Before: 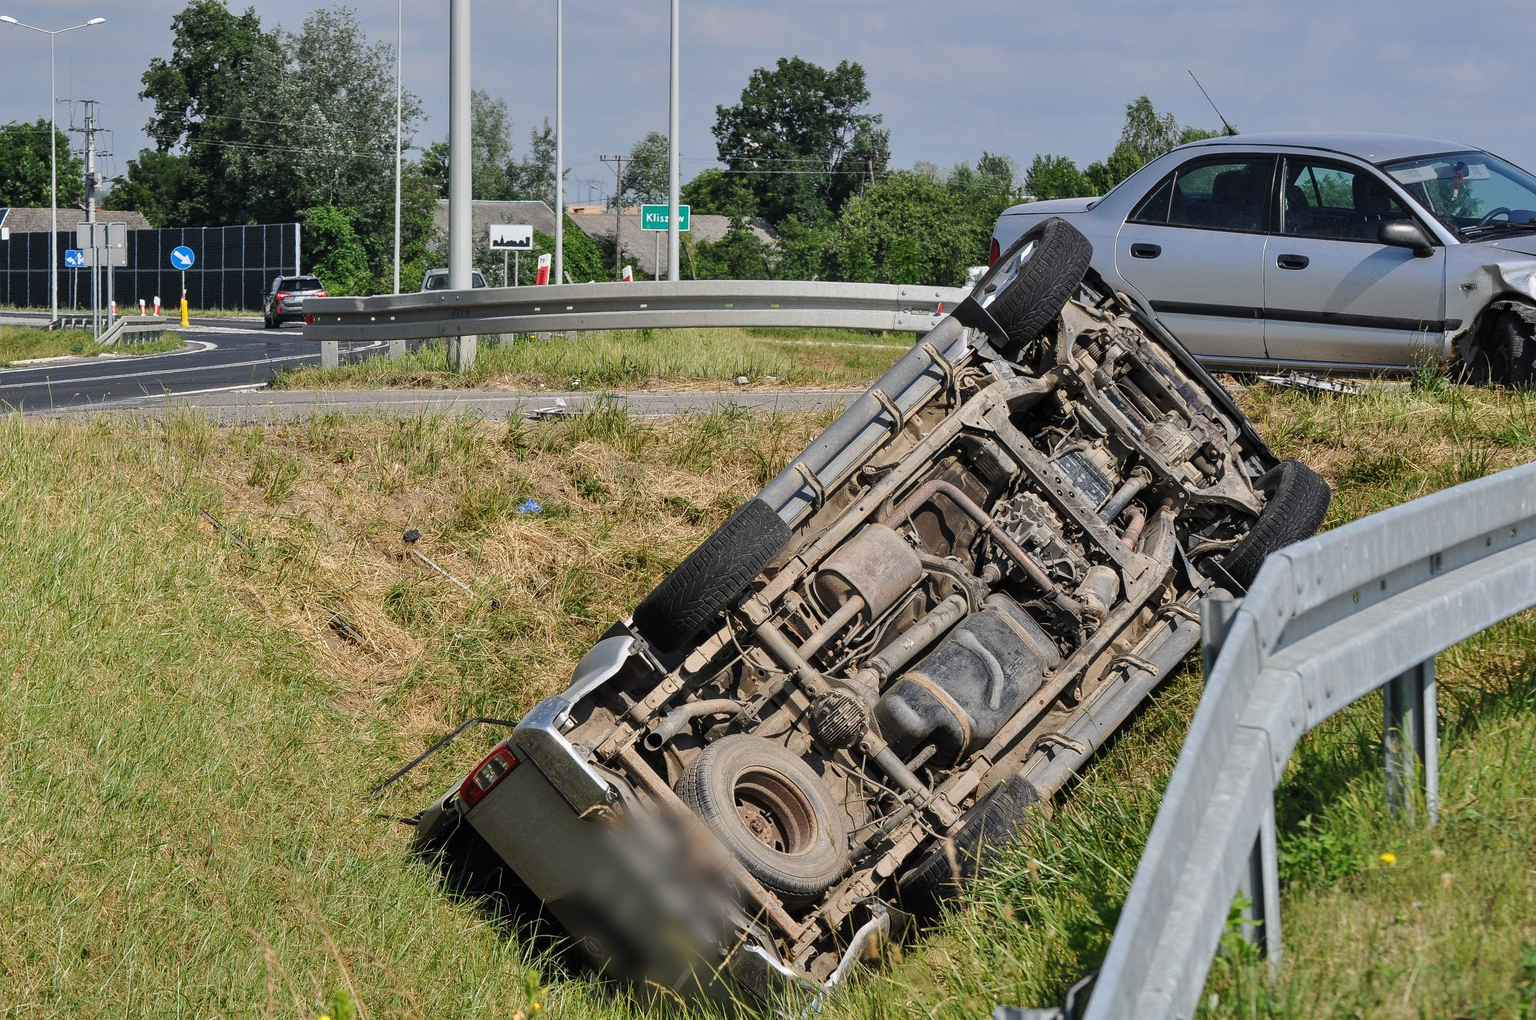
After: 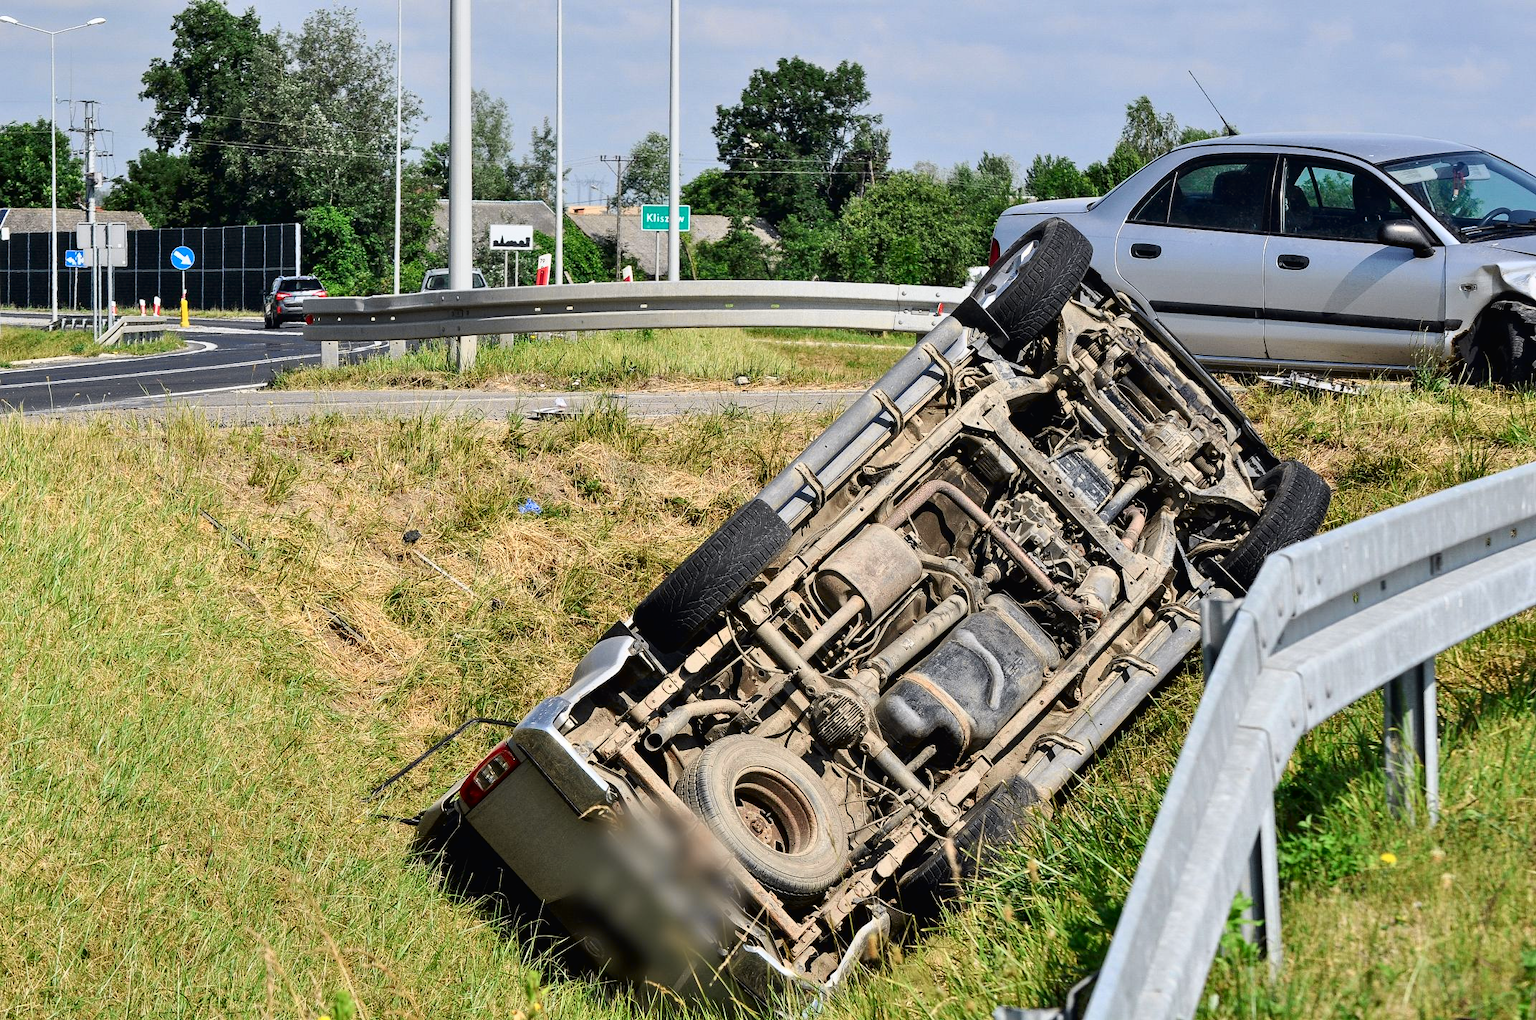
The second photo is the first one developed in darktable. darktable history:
tone curve: curves: ch0 [(0, 0.013) (0.054, 0.018) (0.205, 0.191) (0.289, 0.292) (0.39, 0.424) (0.493, 0.551) (0.647, 0.752) (0.778, 0.895) (1, 0.998)]; ch1 [(0, 0) (0.385, 0.343) (0.439, 0.415) (0.494, 0.495) (0.501, 0.501) (0.51, 0.509) (0.54, 0.546) (0.586, 0.606) (0.66, 0.701) (0.783, 0.804) (1, 1)]; ch2 [(0, 0) (0.32, 0.281) (0.403, 0.399) (0.441, 0.428) (0.47, 0.469) (0.498, 0.496) (0.524, 0.538) (0.566, 0.579) (0.633, 0.665) (0.7, 0.711) (1, 1)], color space Lab, independent channels, preserve colors none
